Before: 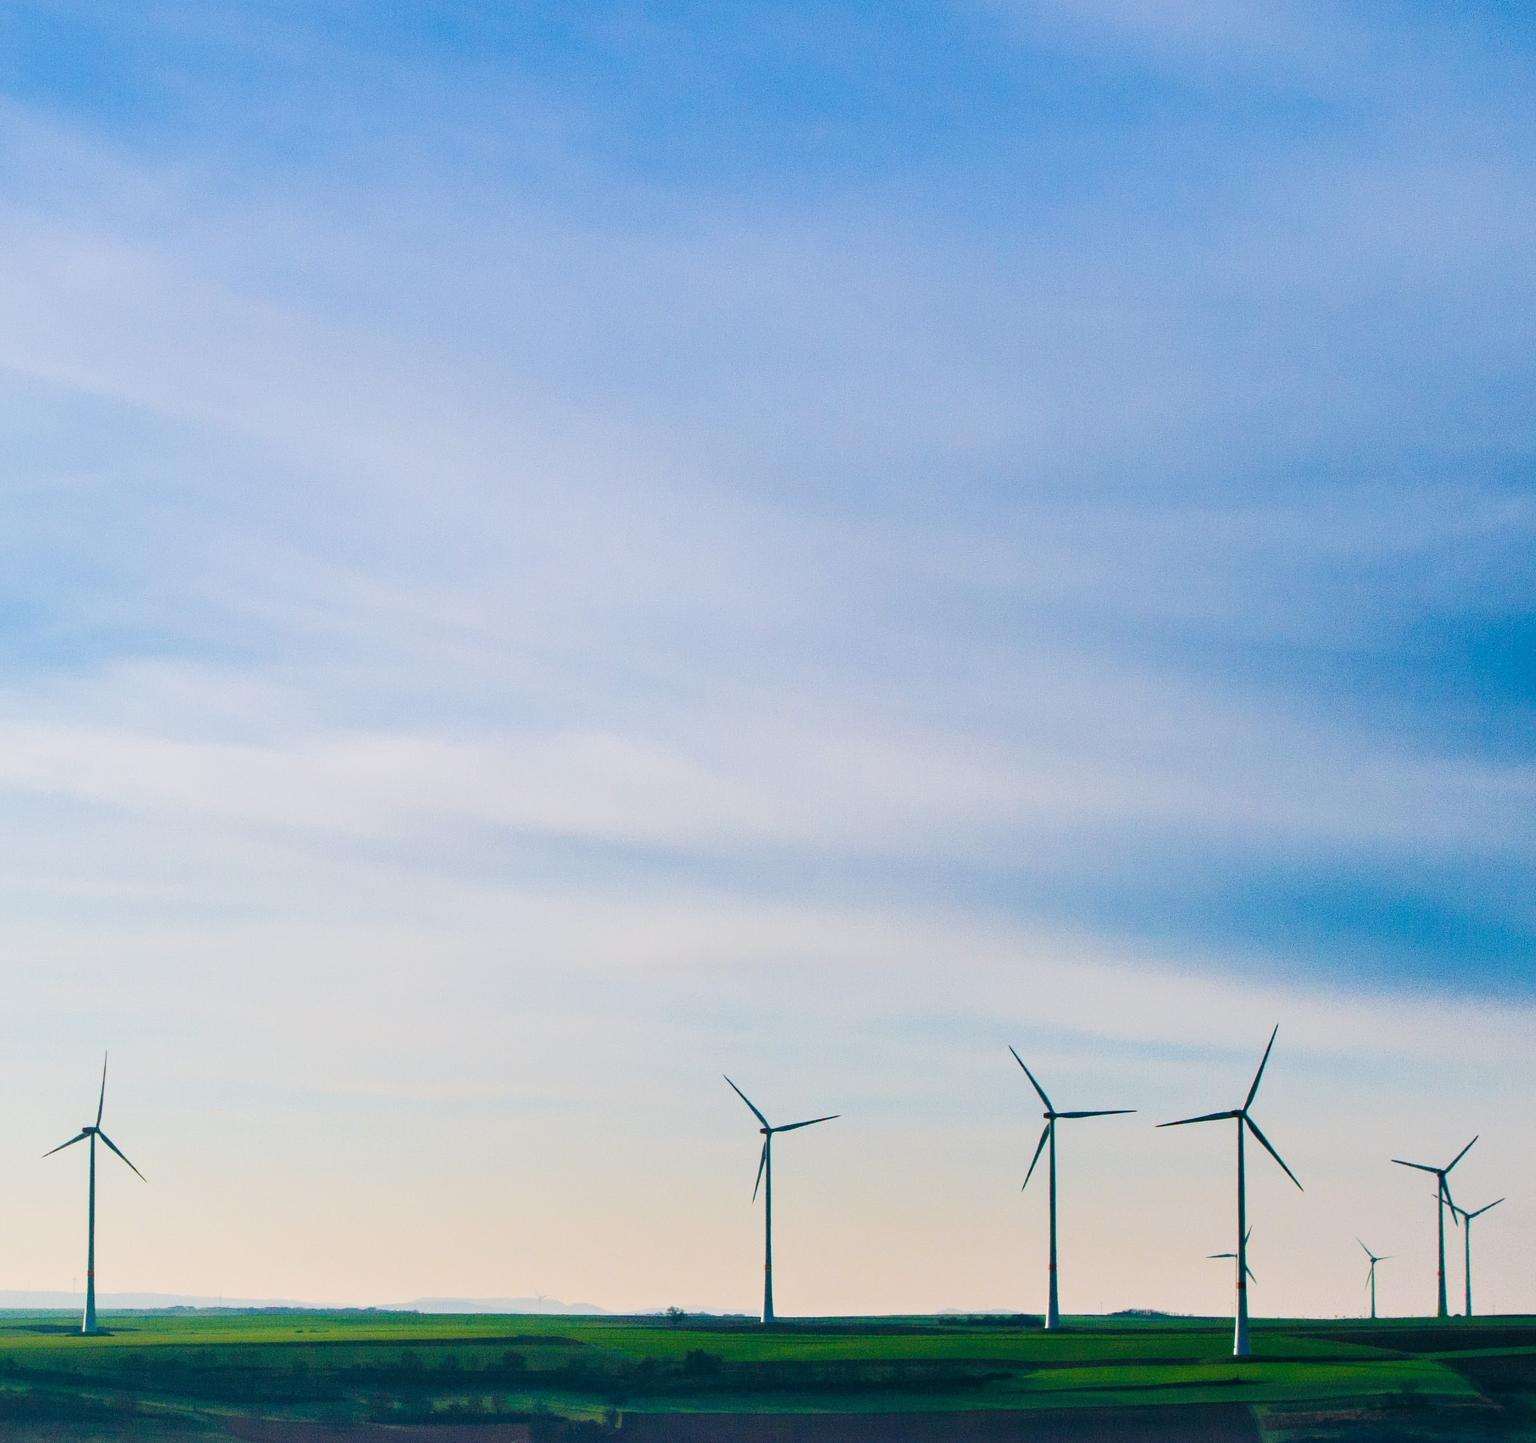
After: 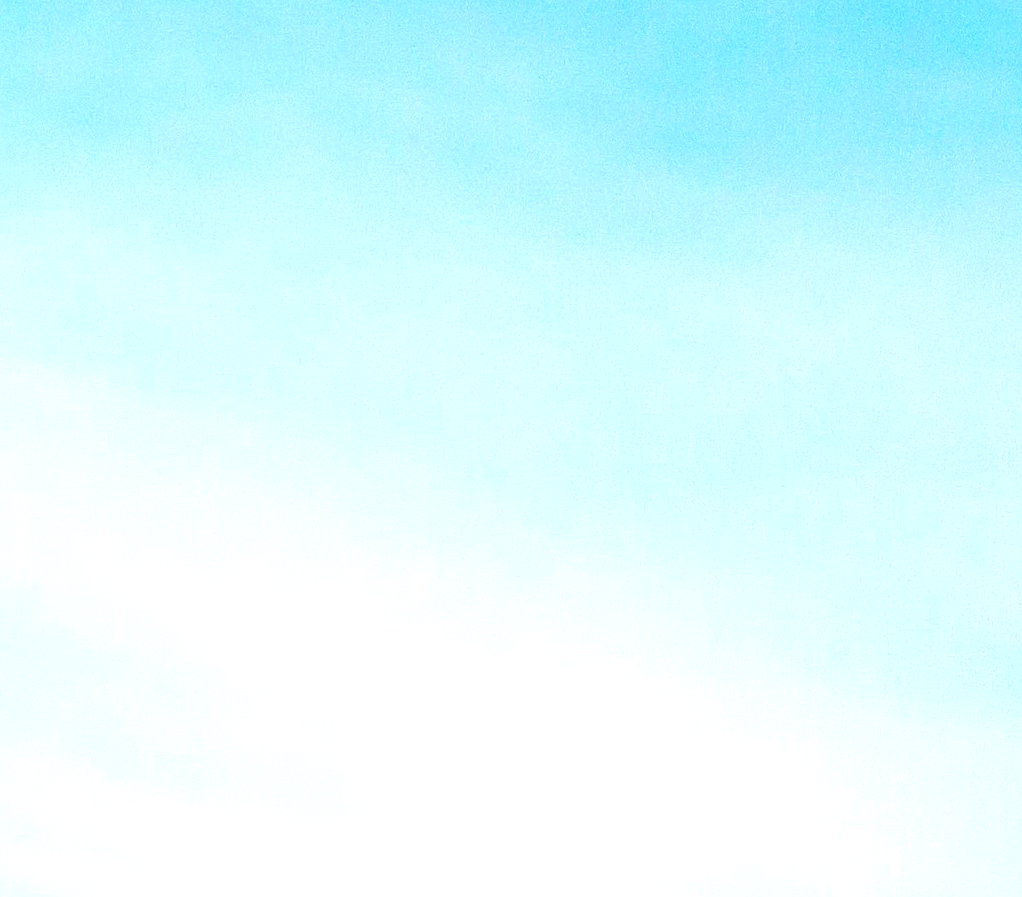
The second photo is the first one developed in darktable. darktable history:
exposure: black level correction 0, exposure 1.2 EV, compensate highlight preservation false
crop: left 15.452%, top 5.459%, right 43.956%, bottom 56.62%
contrast brightness saturation: brightness 0.28
haze removal: compatibility mode true, adaptive false
